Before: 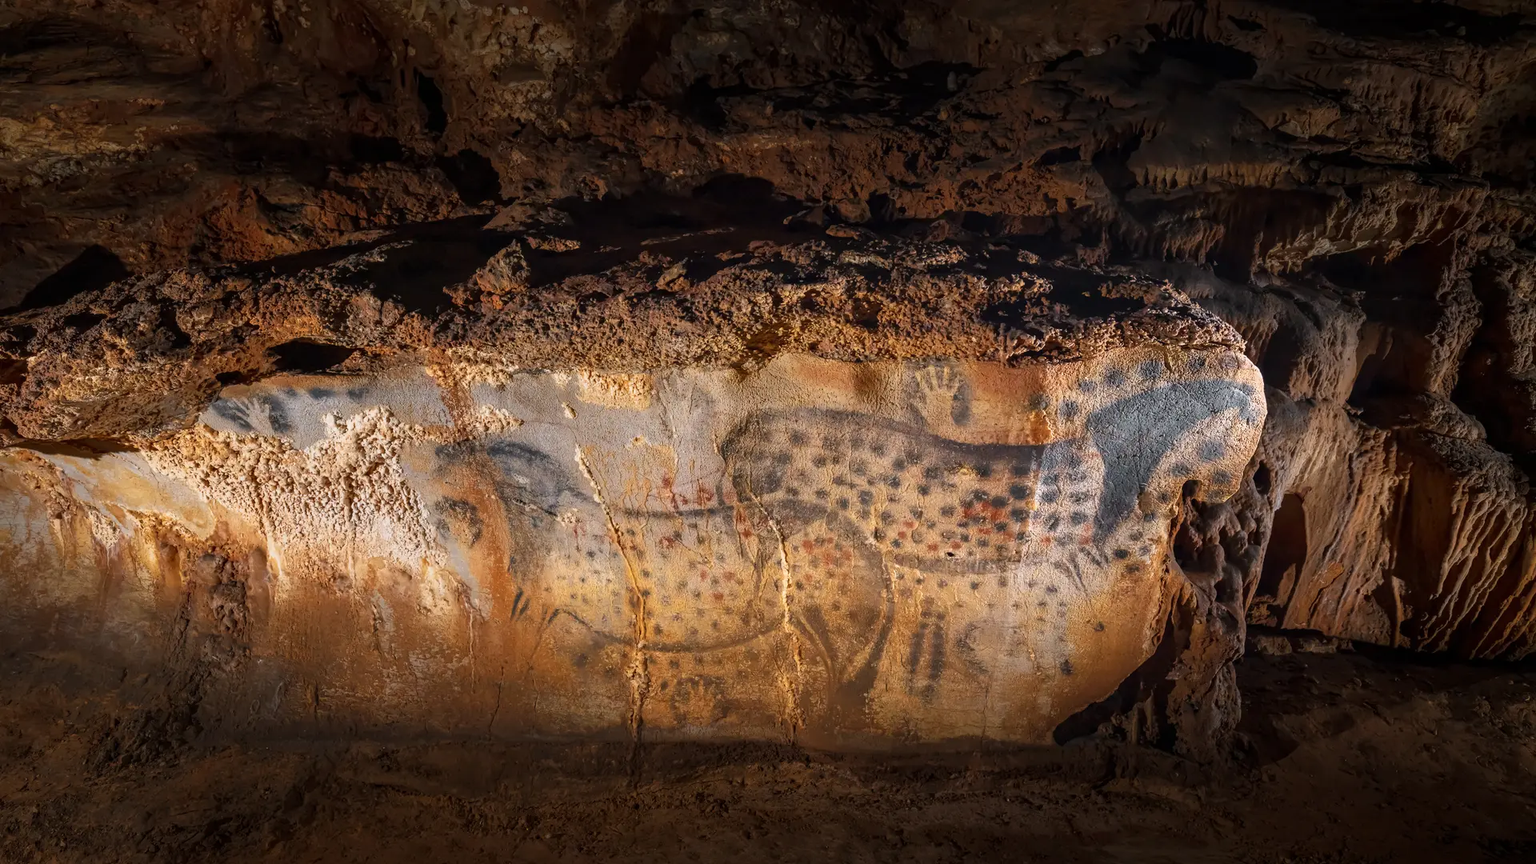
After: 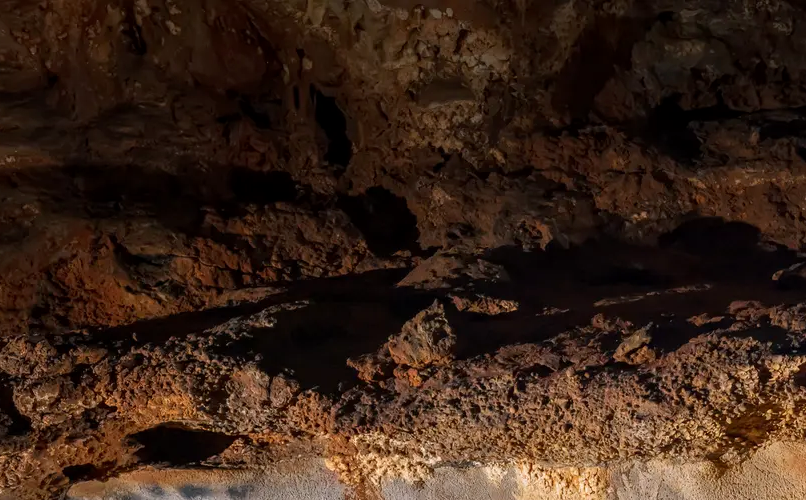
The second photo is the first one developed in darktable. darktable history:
exposure: black level correction 0.001, compensate highlight preservation false
crop and rotate: left 10.817%, top 0.062%, right 47.194%, bottom 53.626%
